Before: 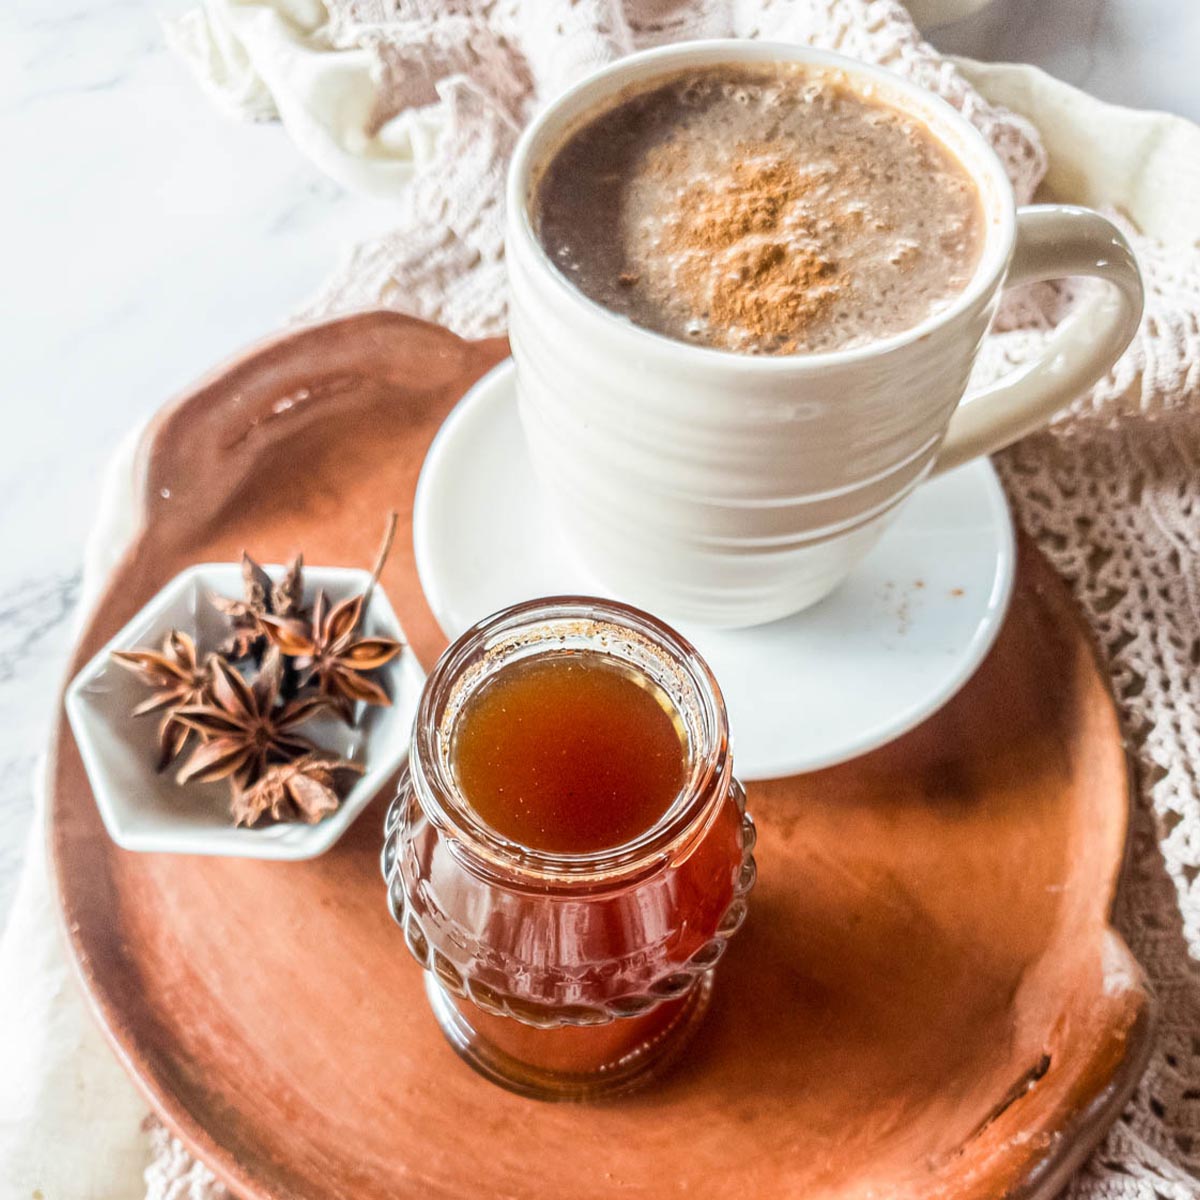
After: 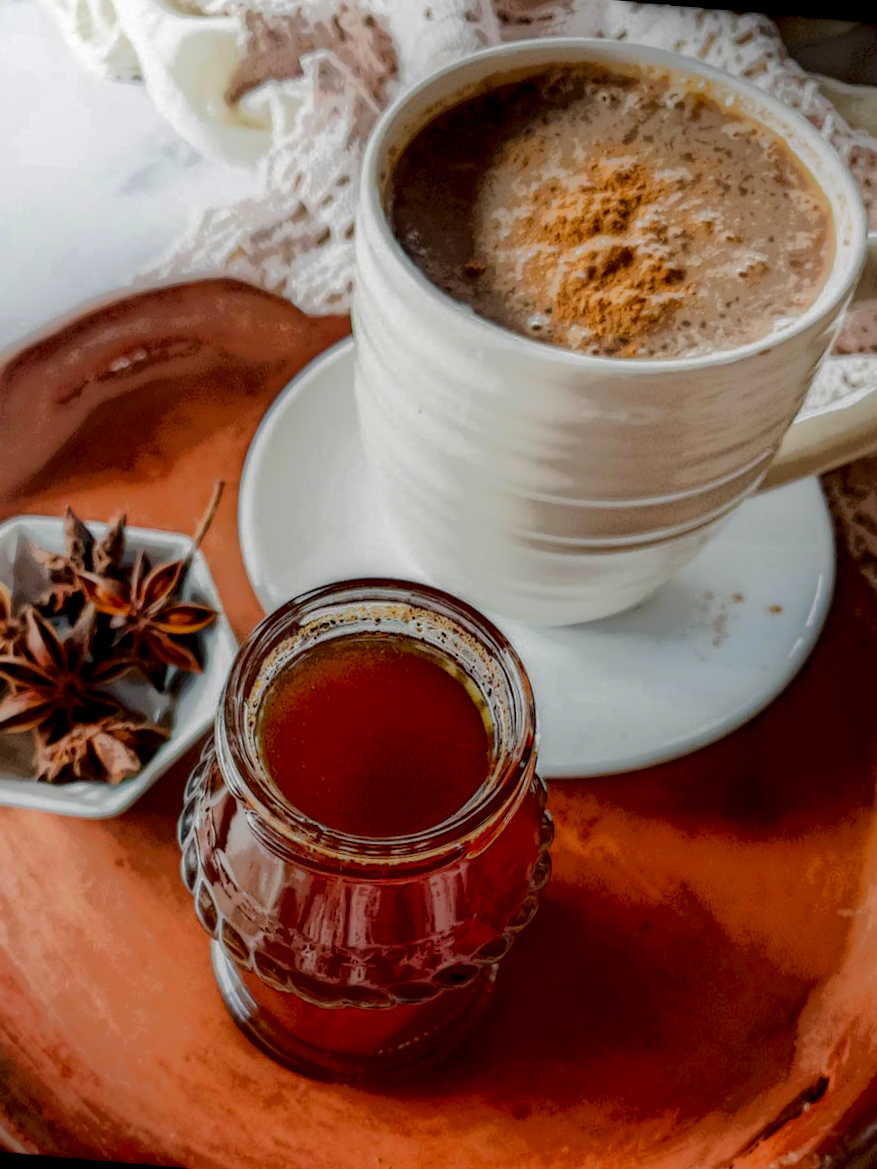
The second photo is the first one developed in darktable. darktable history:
contrast brightness saturation: saturation 0.18
local contrast: highlights 0%, shadows 198%, detail 164%, midtone range 0.001
rotate and perspective: rotation 1.72°, automatic cropping off
crop and rotate: angle -3.27°, left 14.277%, top 0.028%, right 10.766%, bottom 0.028%
